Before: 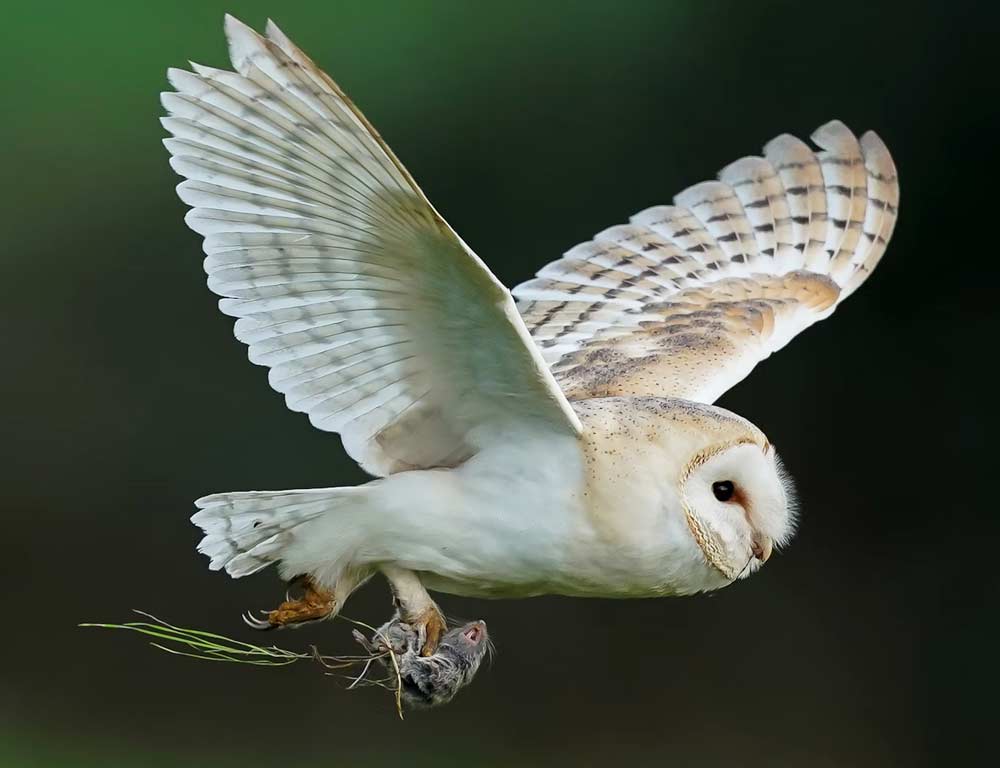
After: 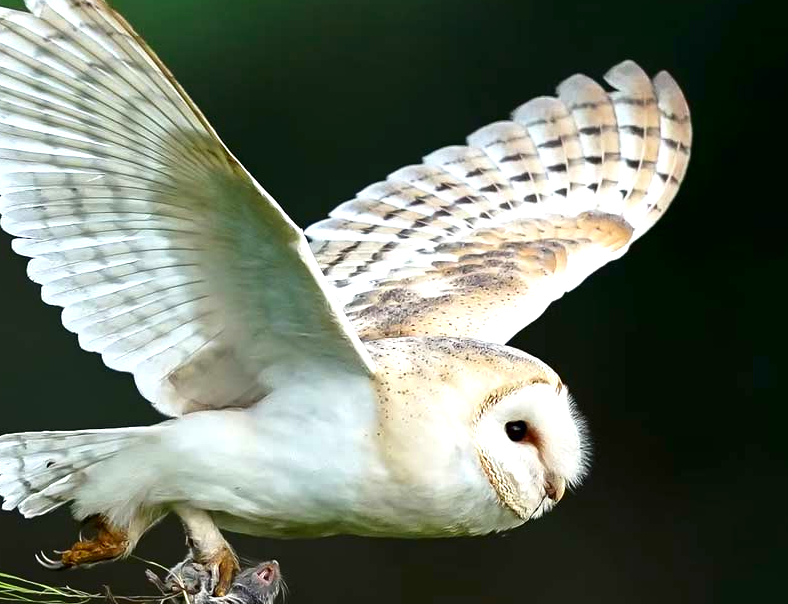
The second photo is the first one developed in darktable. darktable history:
exposure: black level correction 0, exposure 0.7 EV, compensate exposure bias true, compensate highlight preservation false
contrast brightness saturation: contrast 0.07, brightness -0.13, saturation 0.06
crop and rotate: left 20.74%, top 7.912%, right 0.375%, bottom 13.378%
